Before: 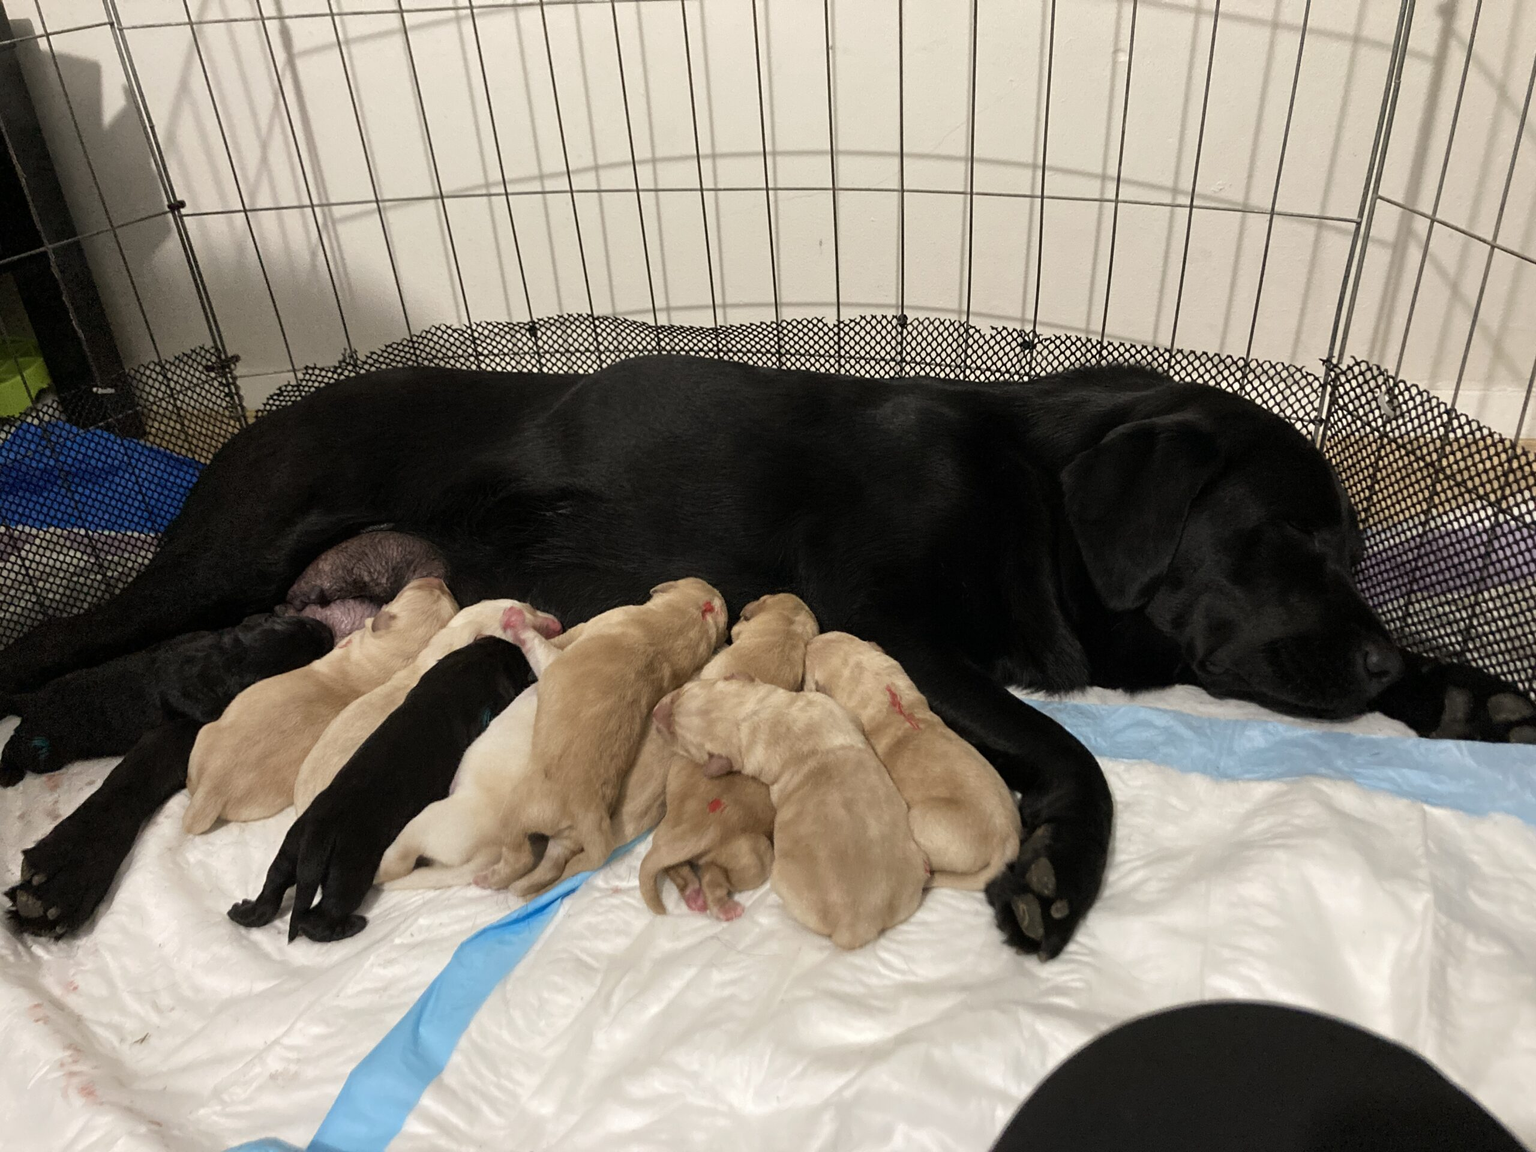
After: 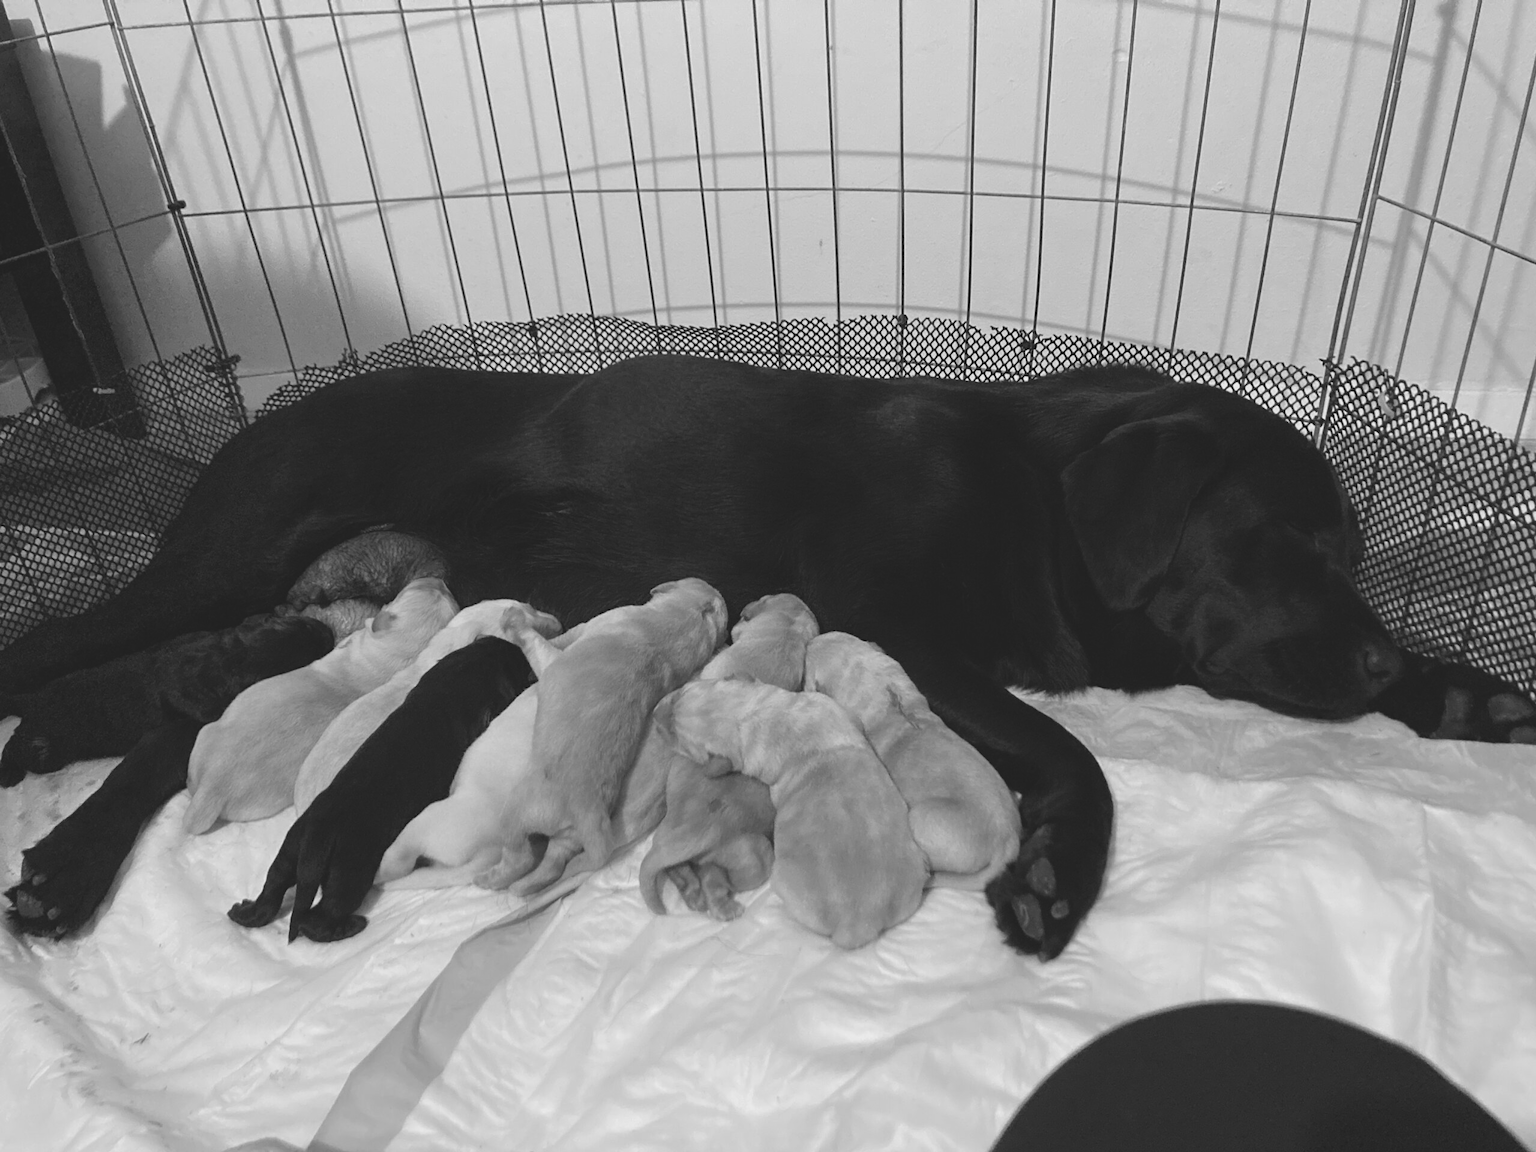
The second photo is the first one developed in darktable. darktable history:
color balance: lift [1.01, 1, 1, 1], gamma [1.097, 1, 1, 1], gain [0.85, 1, 1, 1]
monochrome: a 32, b 64, size 2.3
